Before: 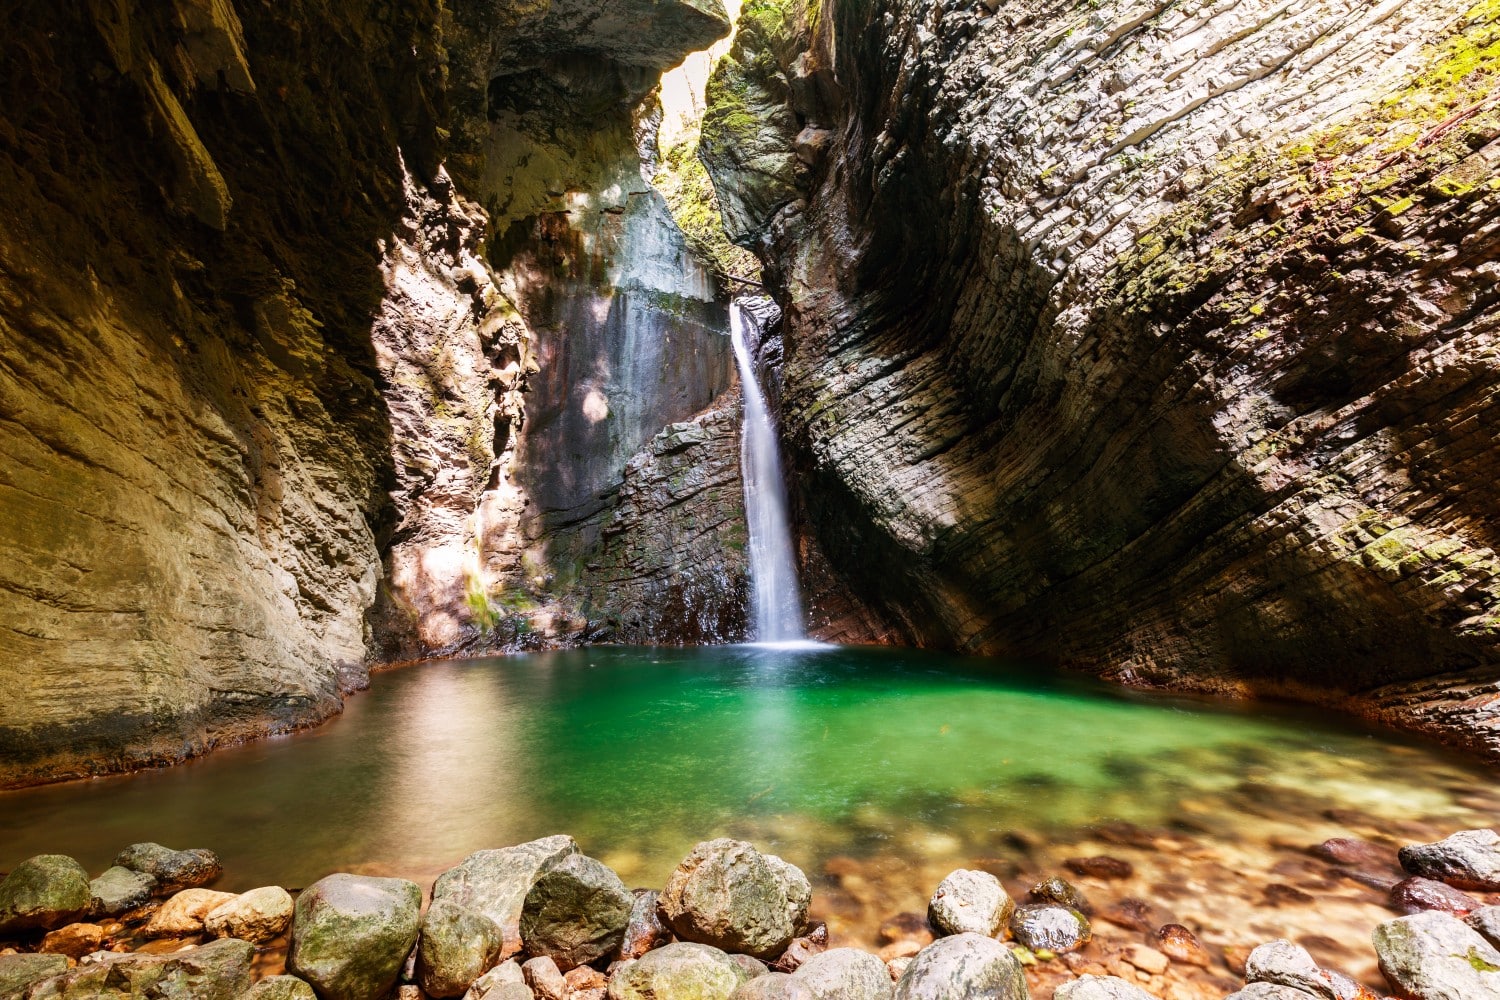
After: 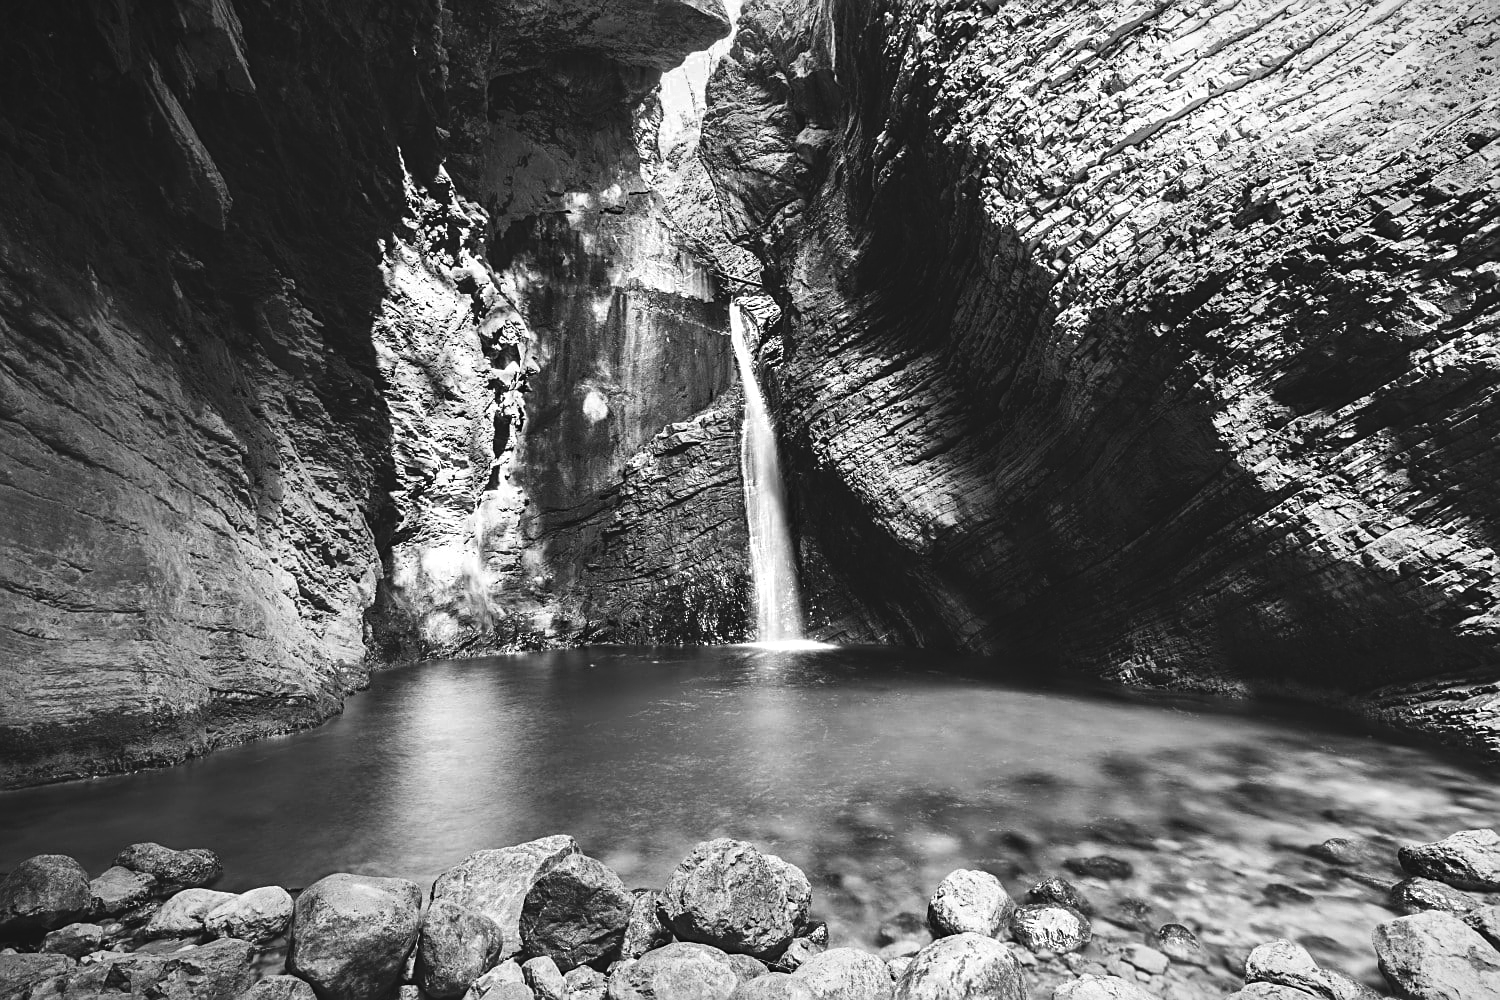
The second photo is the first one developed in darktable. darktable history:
color zones: curves: ch0 [(0, 0.613) (0.01, 0.613) (0.245, 0.448) (0.498, 0.529) (0.642, 0.665) (0.879, 0.777) (0.99, 0.613)]; ch1 [(0, 0) (0.143, 0) (0.286, 0) (0.429, 0) (0.571, 0) (0.714, 0) (0.857, 0)]
haze removal: strength 0.284, distance 0.25, compatibility mode true, adaptive false
vignetting: fall-off start 100.14%, fall-off radius 65.39%, automatic ratio true, unbound false
exposure: black level correction -0.015, compensate highlight preservation false
sharpen: amount 0.499
contrast brightness saturation: contrast 0.145, brightness -0.012, saturation 0.098
